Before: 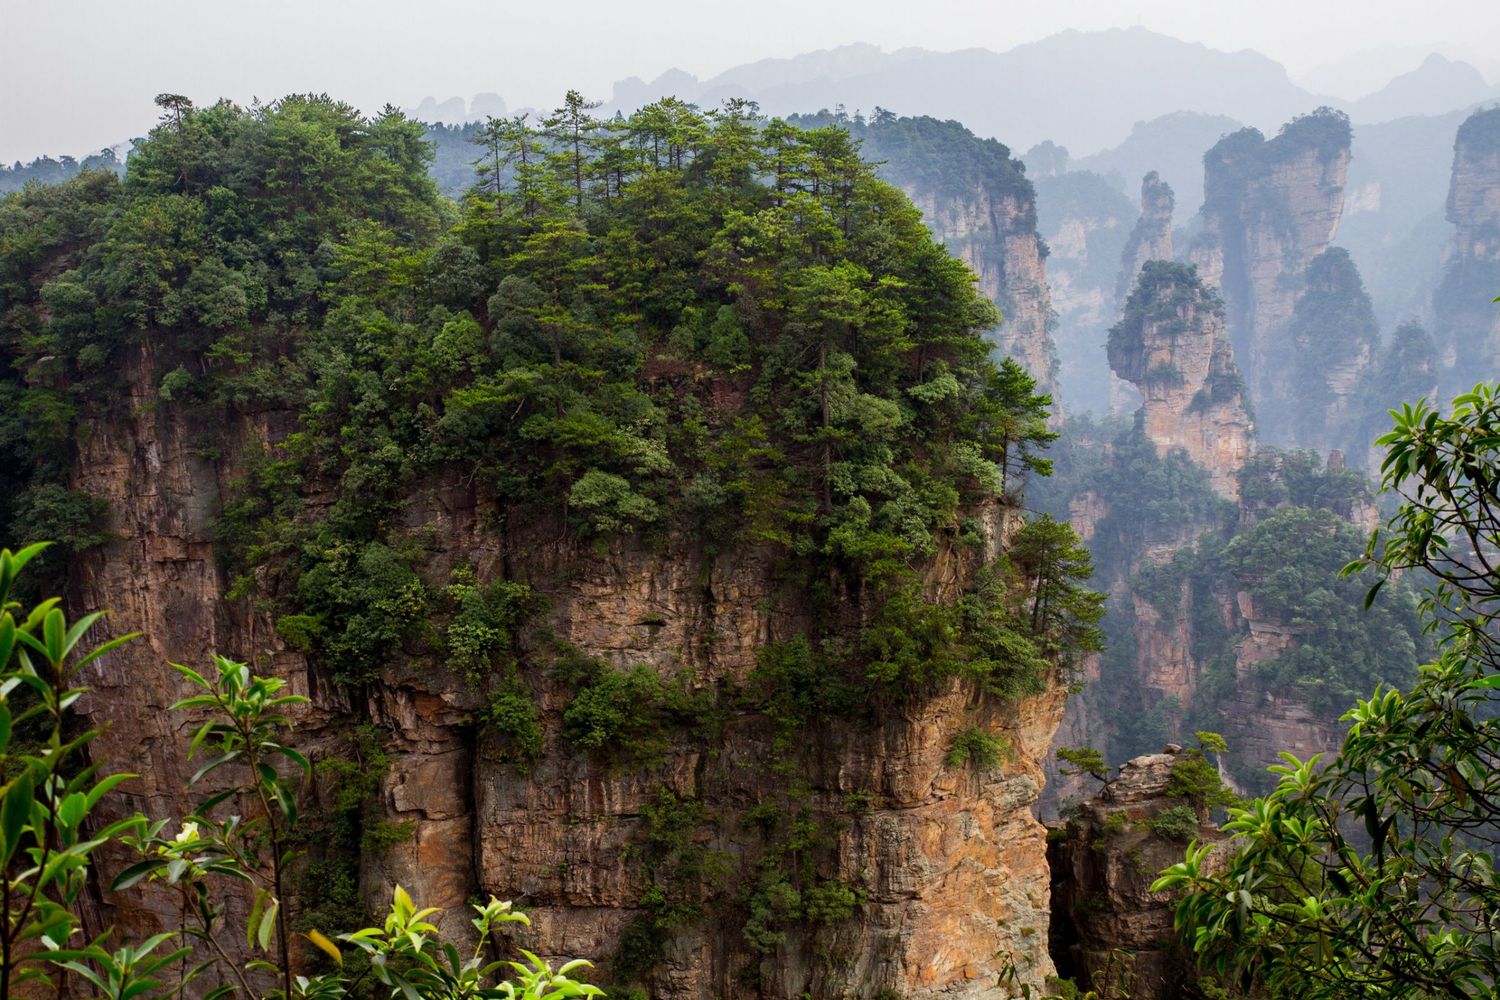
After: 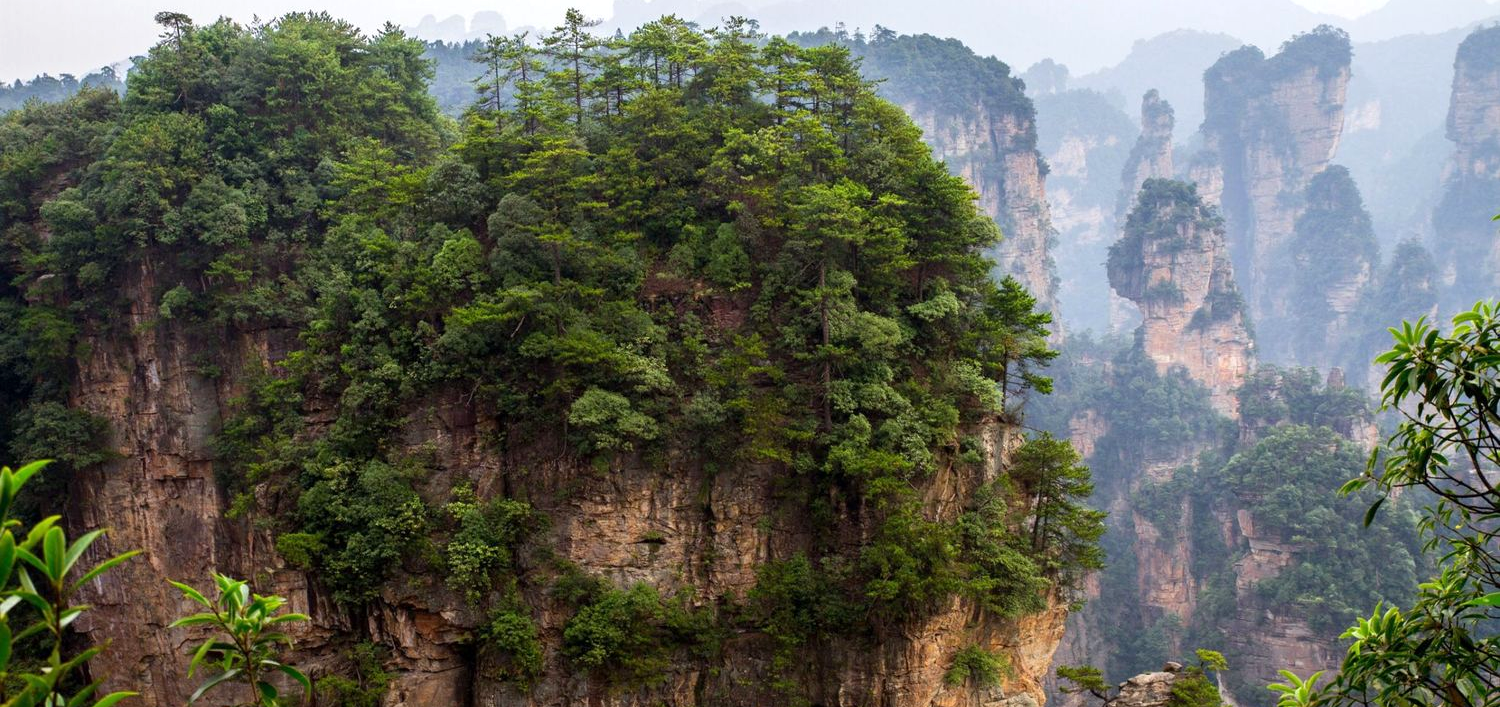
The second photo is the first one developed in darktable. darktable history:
crop and rotate: top 8.293%, bottom 20.996%
exposure: exposure 0.376 EV, compensate highlight preservation false
